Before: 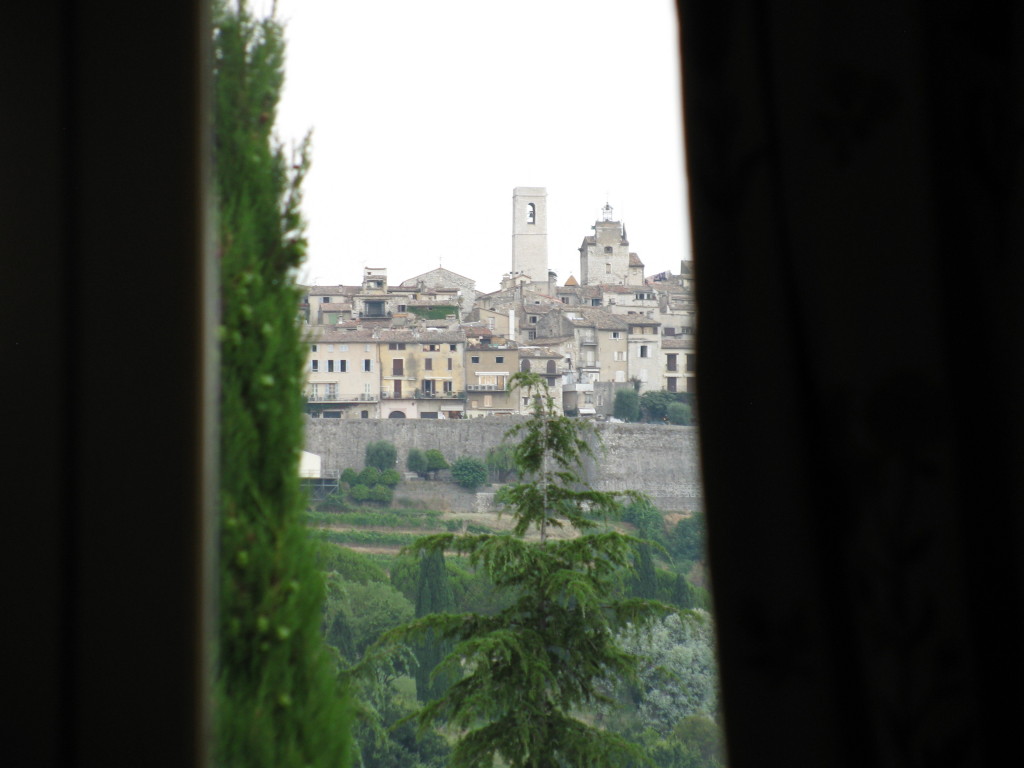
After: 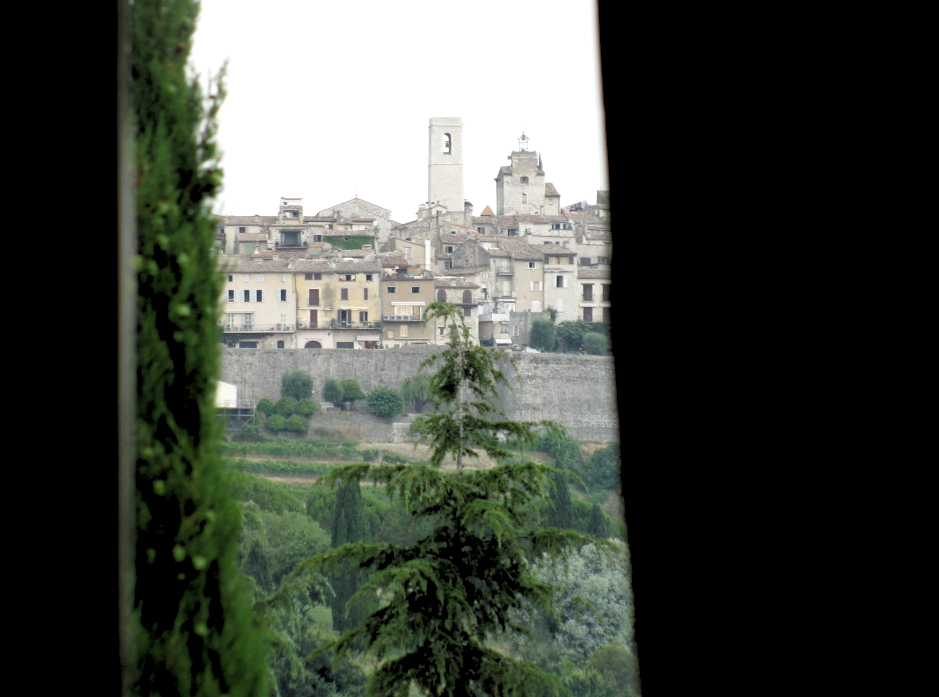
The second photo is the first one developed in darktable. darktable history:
crop and rotate: left 8.262%, top 9.226%
rgb levels: levels [[0.029, 0.461, 0.922], [0, 0.5, 1], [0, 0.5, 1]]
